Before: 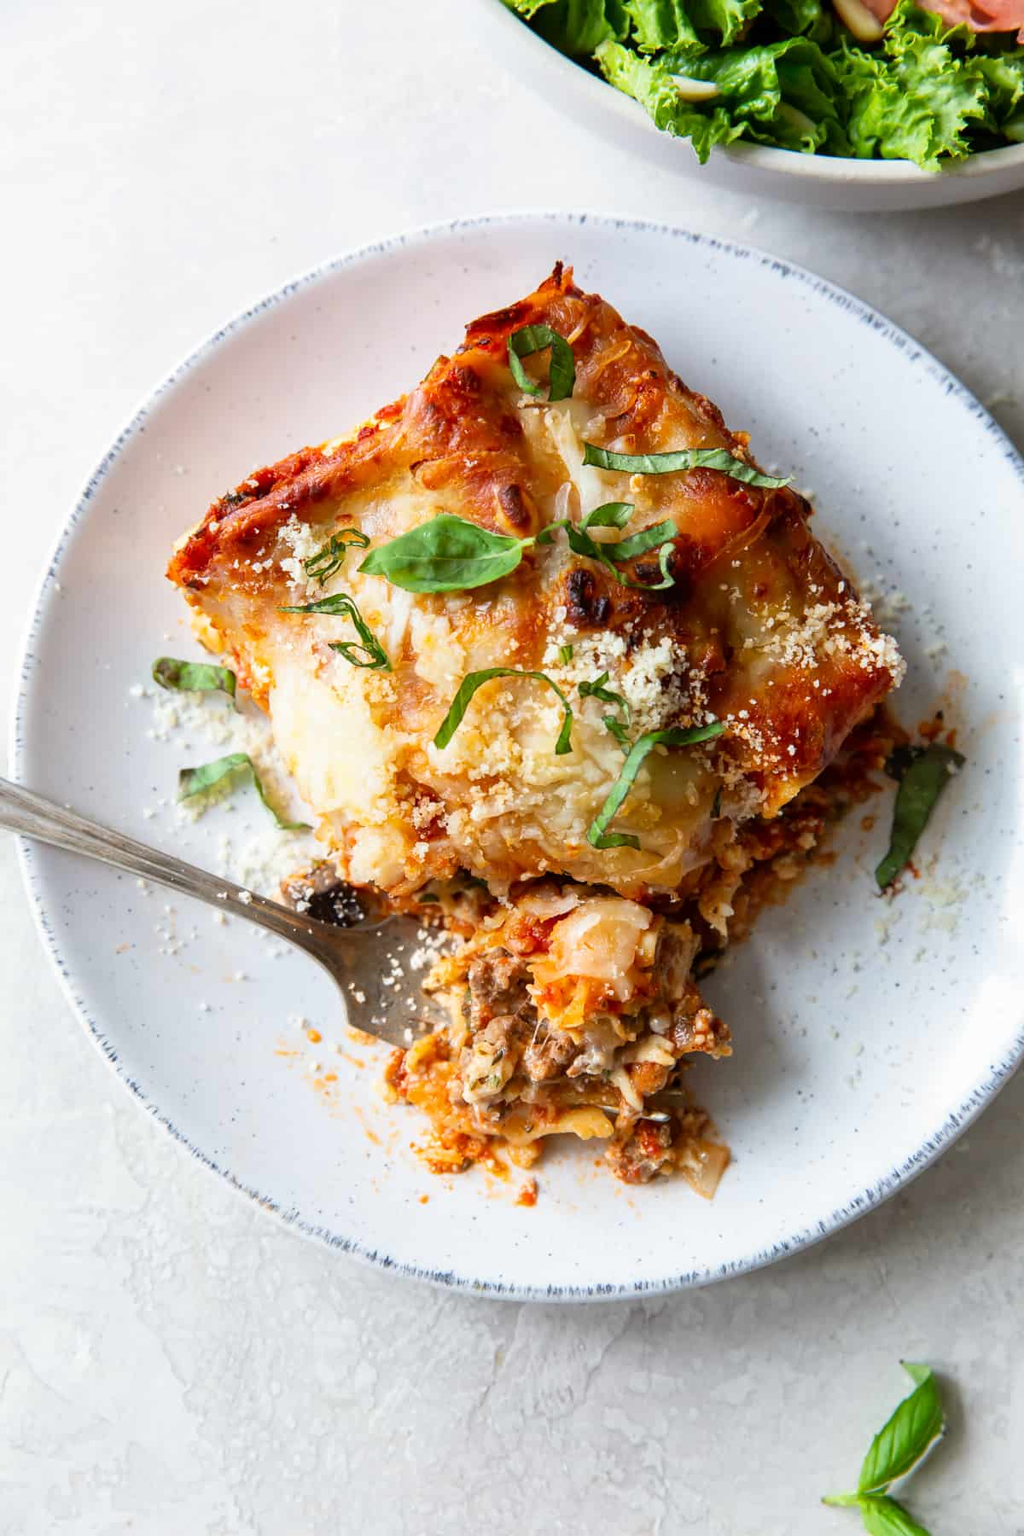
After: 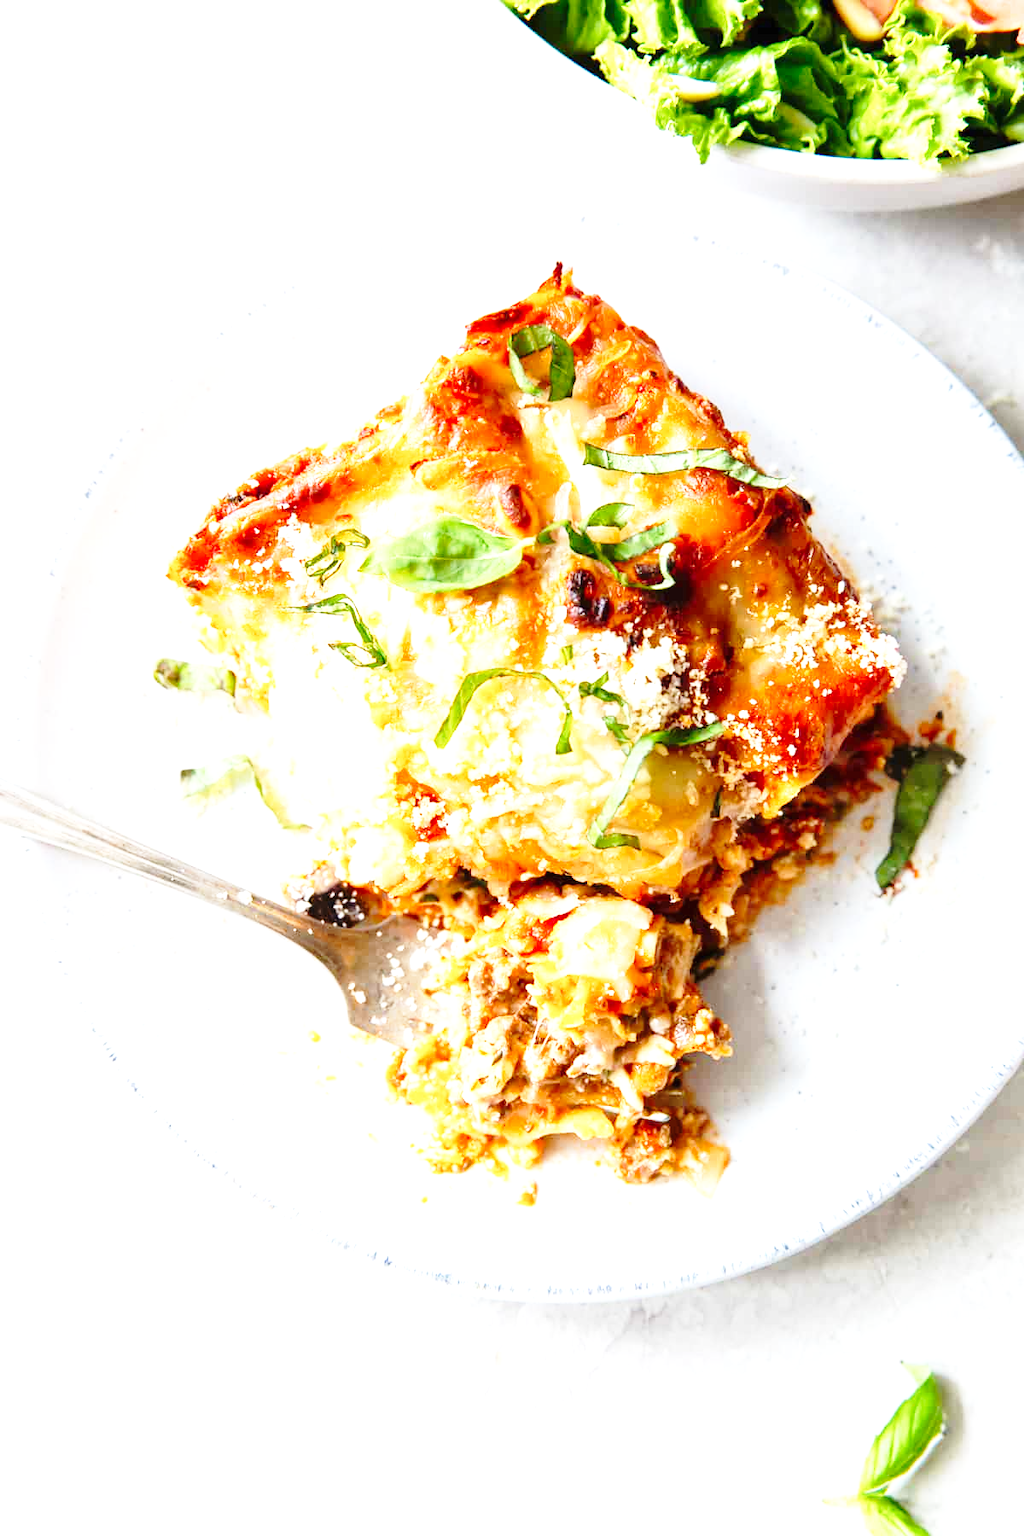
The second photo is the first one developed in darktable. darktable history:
exposure: black level correction 0, exposure 1.2 EV, compensate highlight preservation false
base curve: curves: ch0 [(0, 0) (0.028, 0.03) (0.121, 0.232) (0.46, 0.748) (0.859, 0.968) (1, 1)], preserve colors none
